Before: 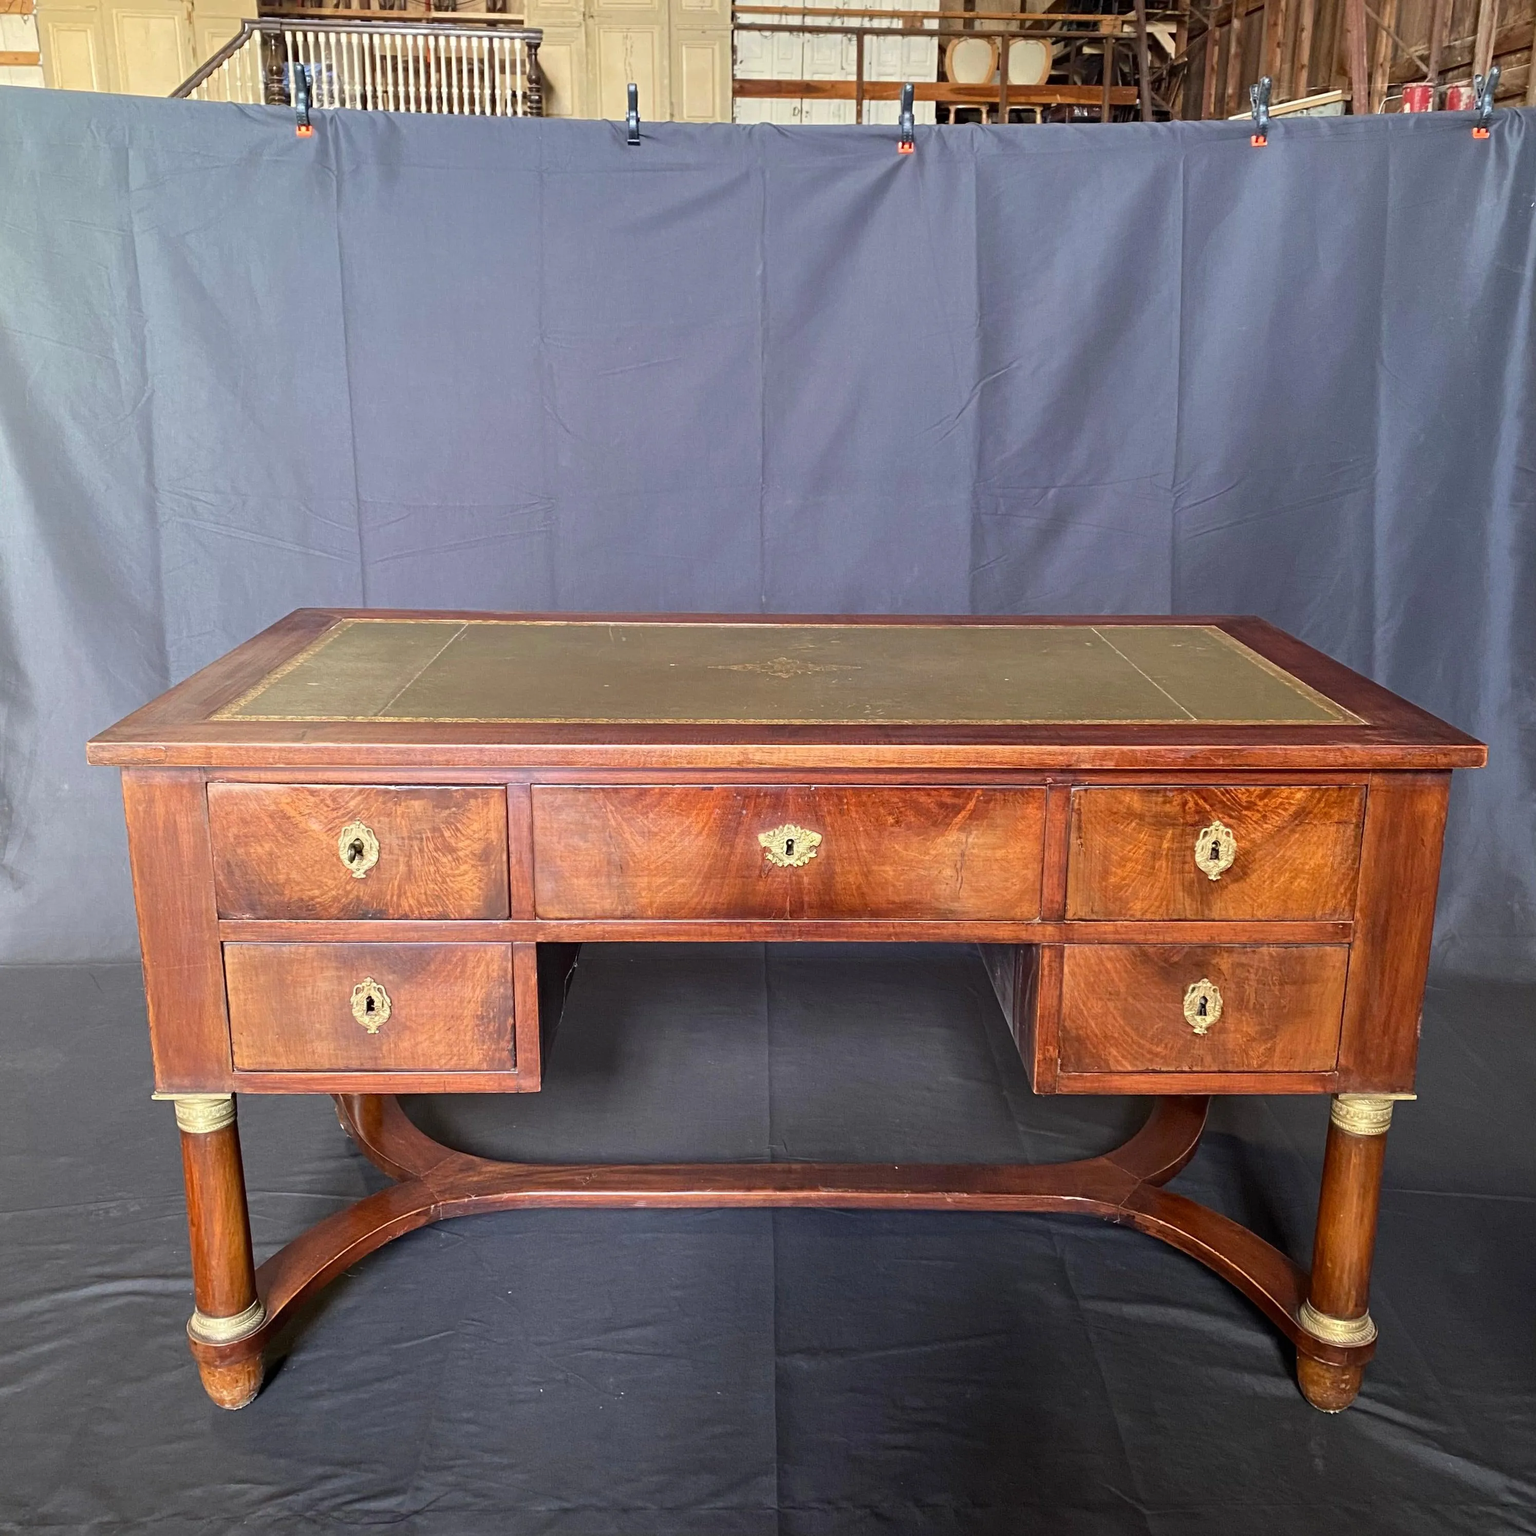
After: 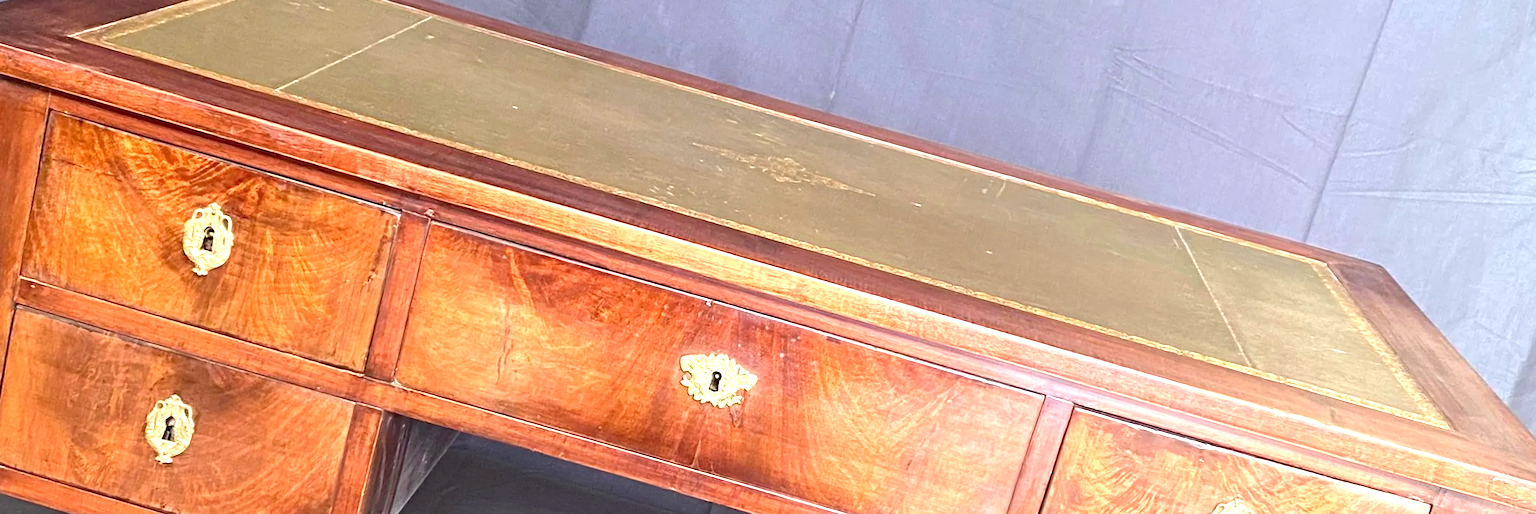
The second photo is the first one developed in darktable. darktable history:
crop and rotate: angle 16.12°, top 30.835%, bottom 35.653%
exposure: black level correction 0.001, exposure 1.05 EV, compensate exposure bias true, compensate highlight preservation false
